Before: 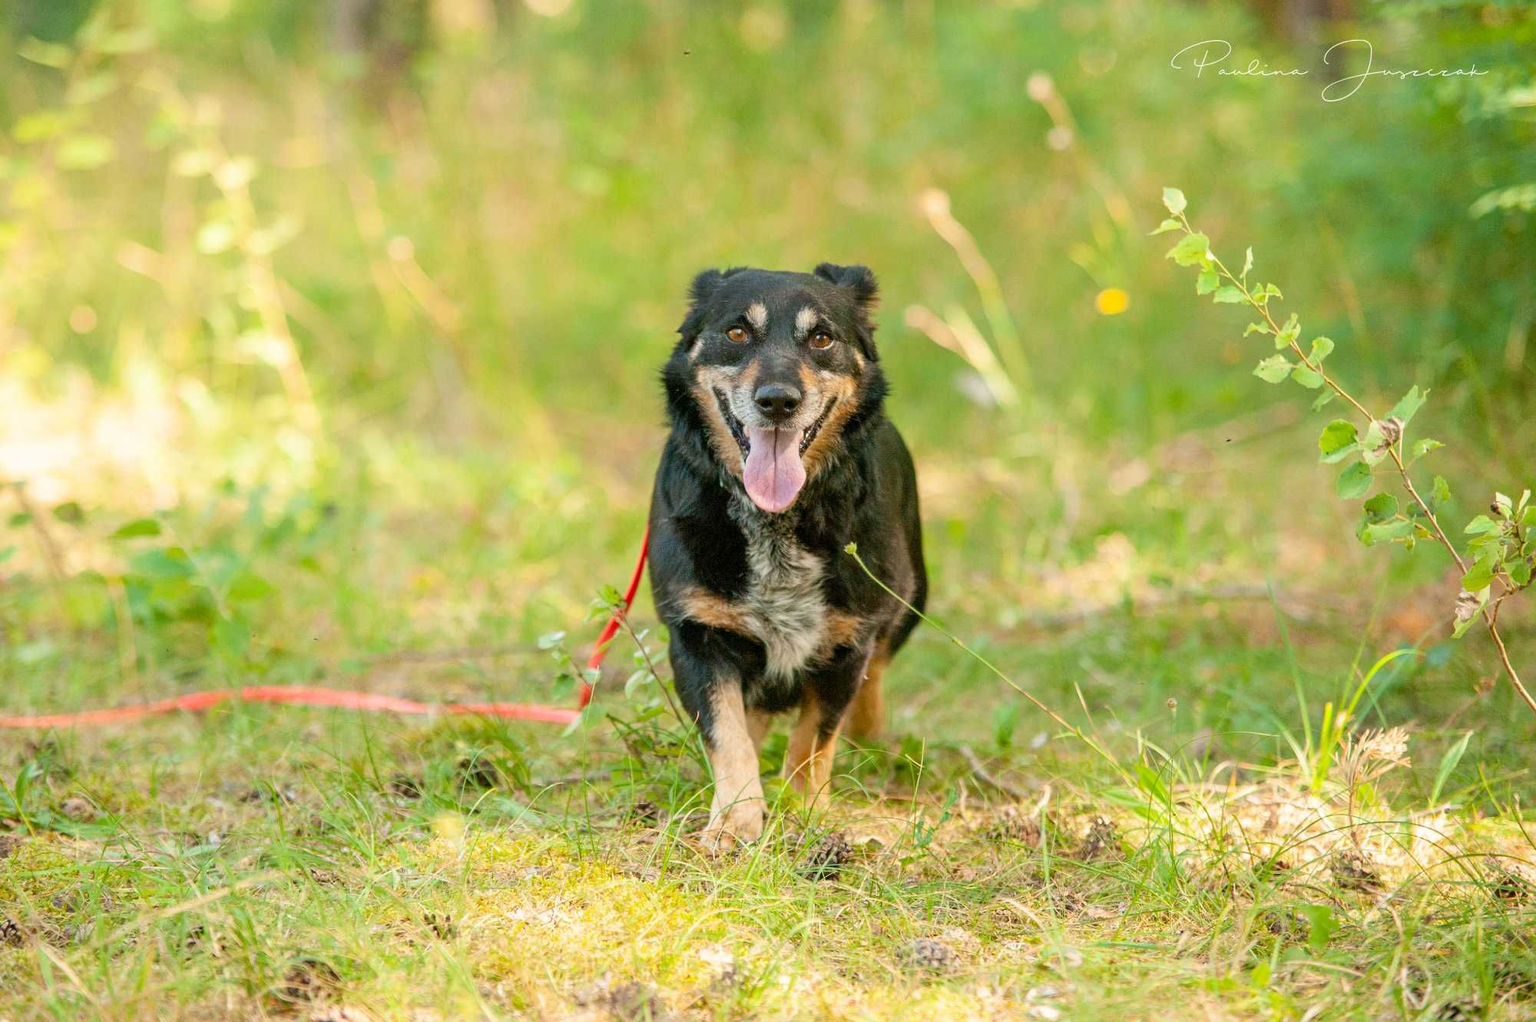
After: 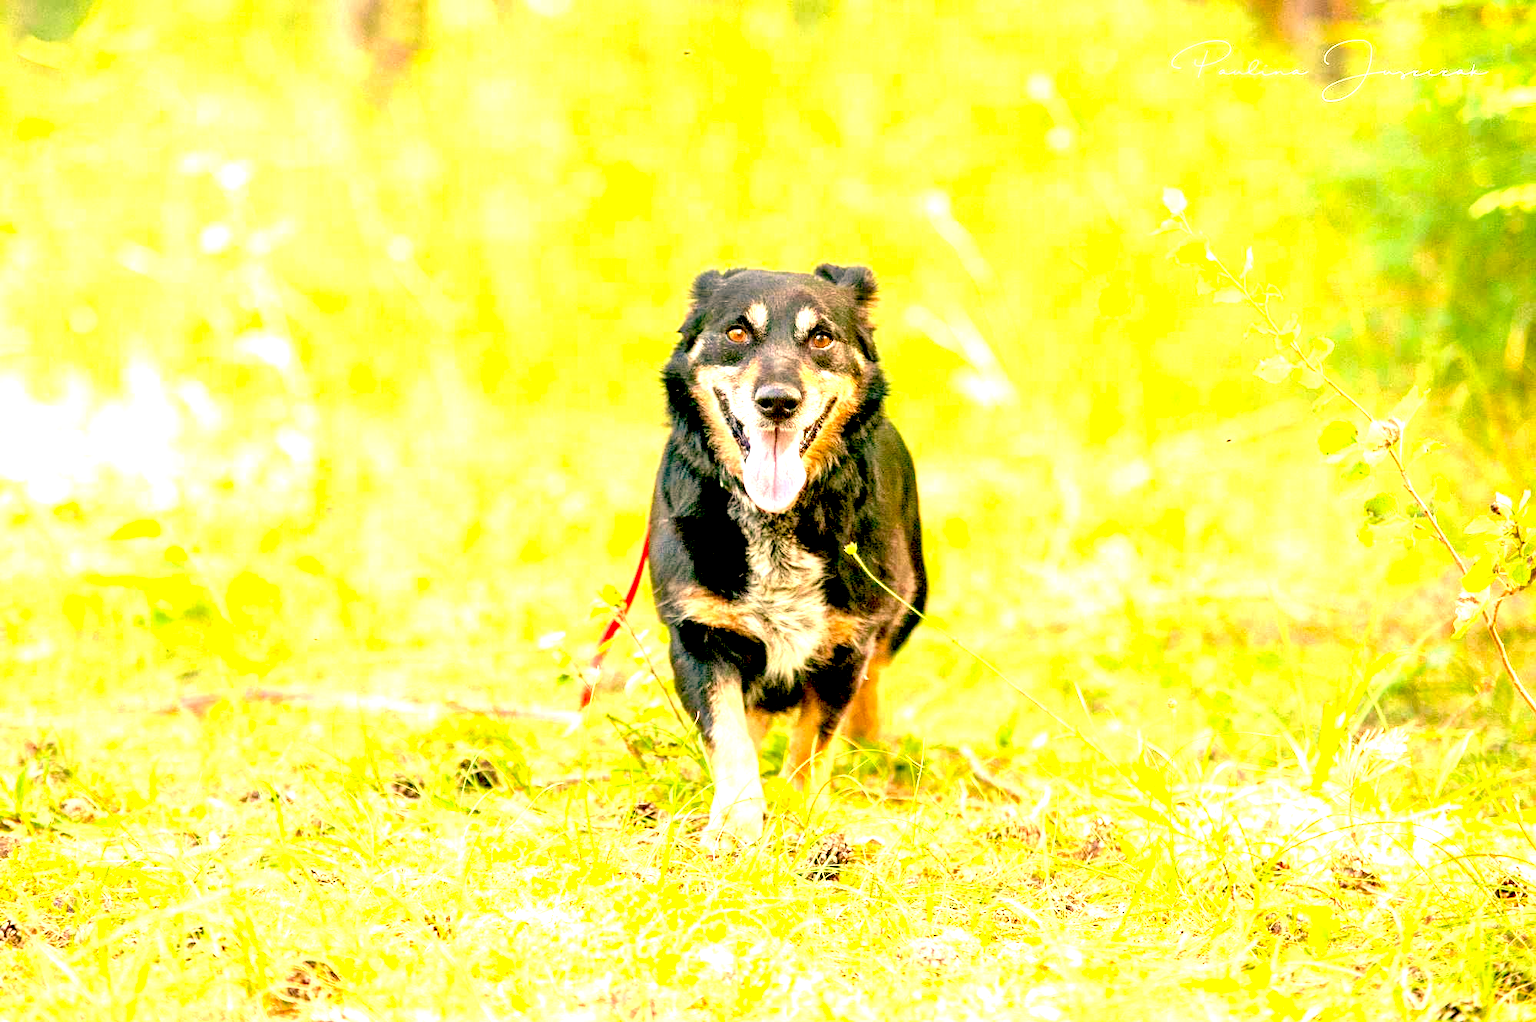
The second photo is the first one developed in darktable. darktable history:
exposure: black level correction 0.015, exposure 1.766 EV, compensate exposure bias true, compensate highlight preservation false
color correction: highlights a* 17.53, highlights b* 19.18
